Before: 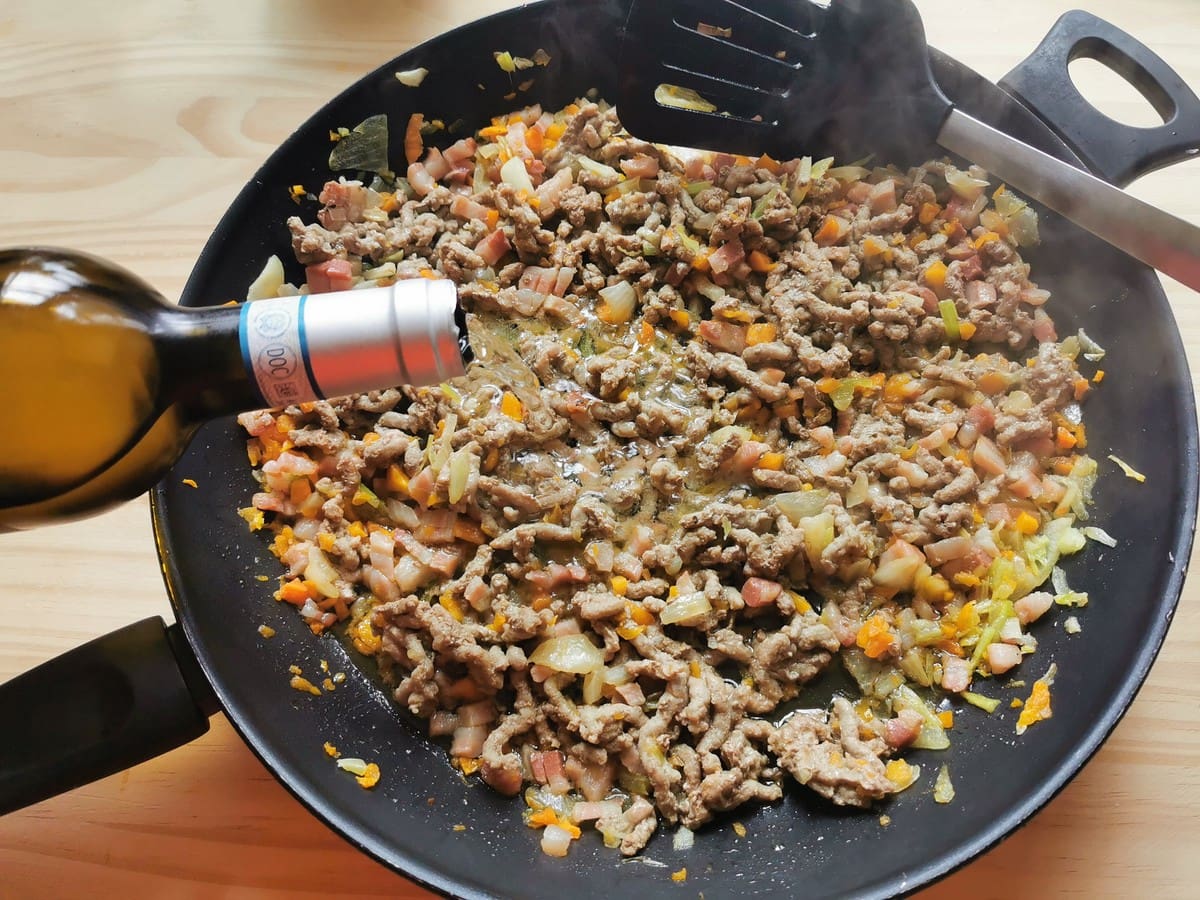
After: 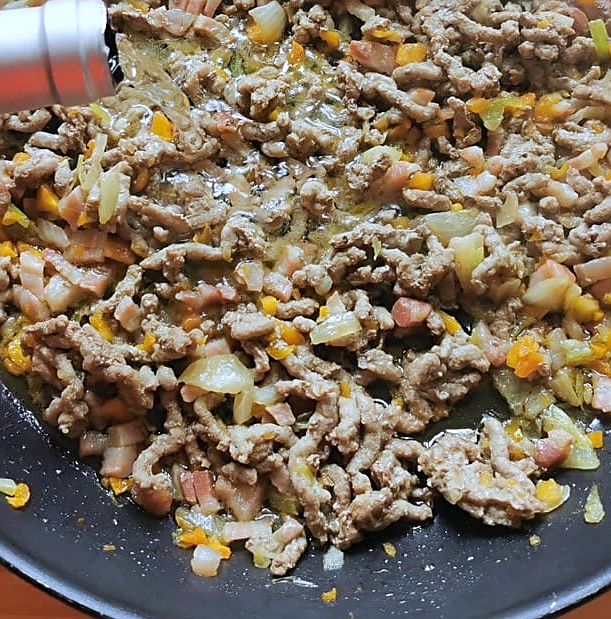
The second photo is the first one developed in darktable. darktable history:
crop and rotate: left 29.237%, top 31.152%, right 19.807%
sharpen: on, module defaults
white balance: red 0.931, blue 1.11
